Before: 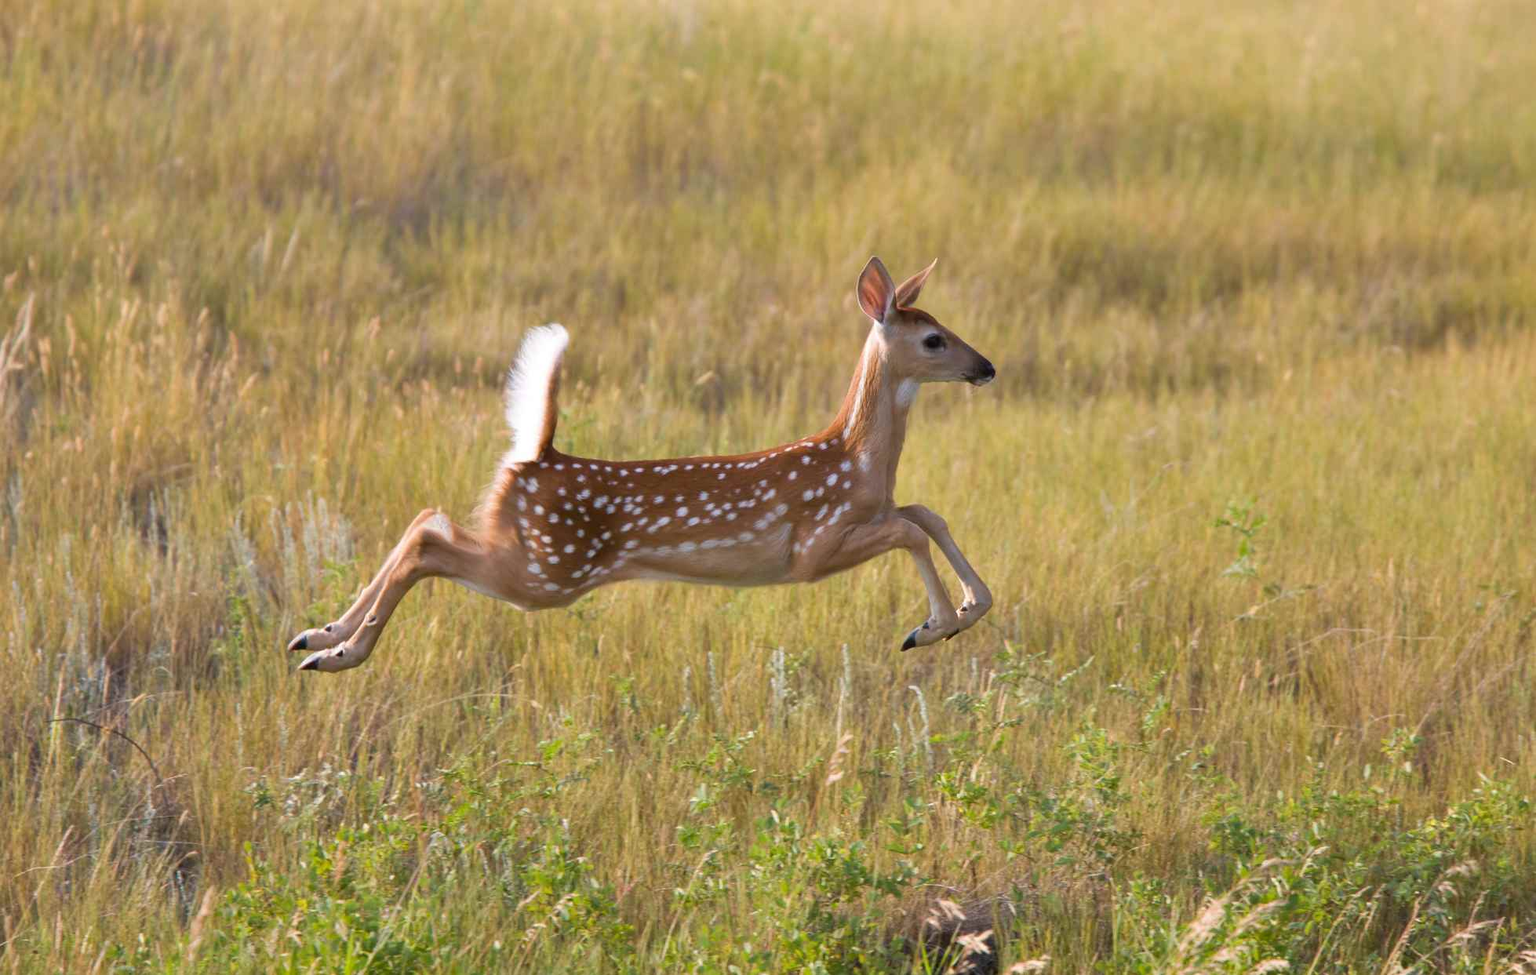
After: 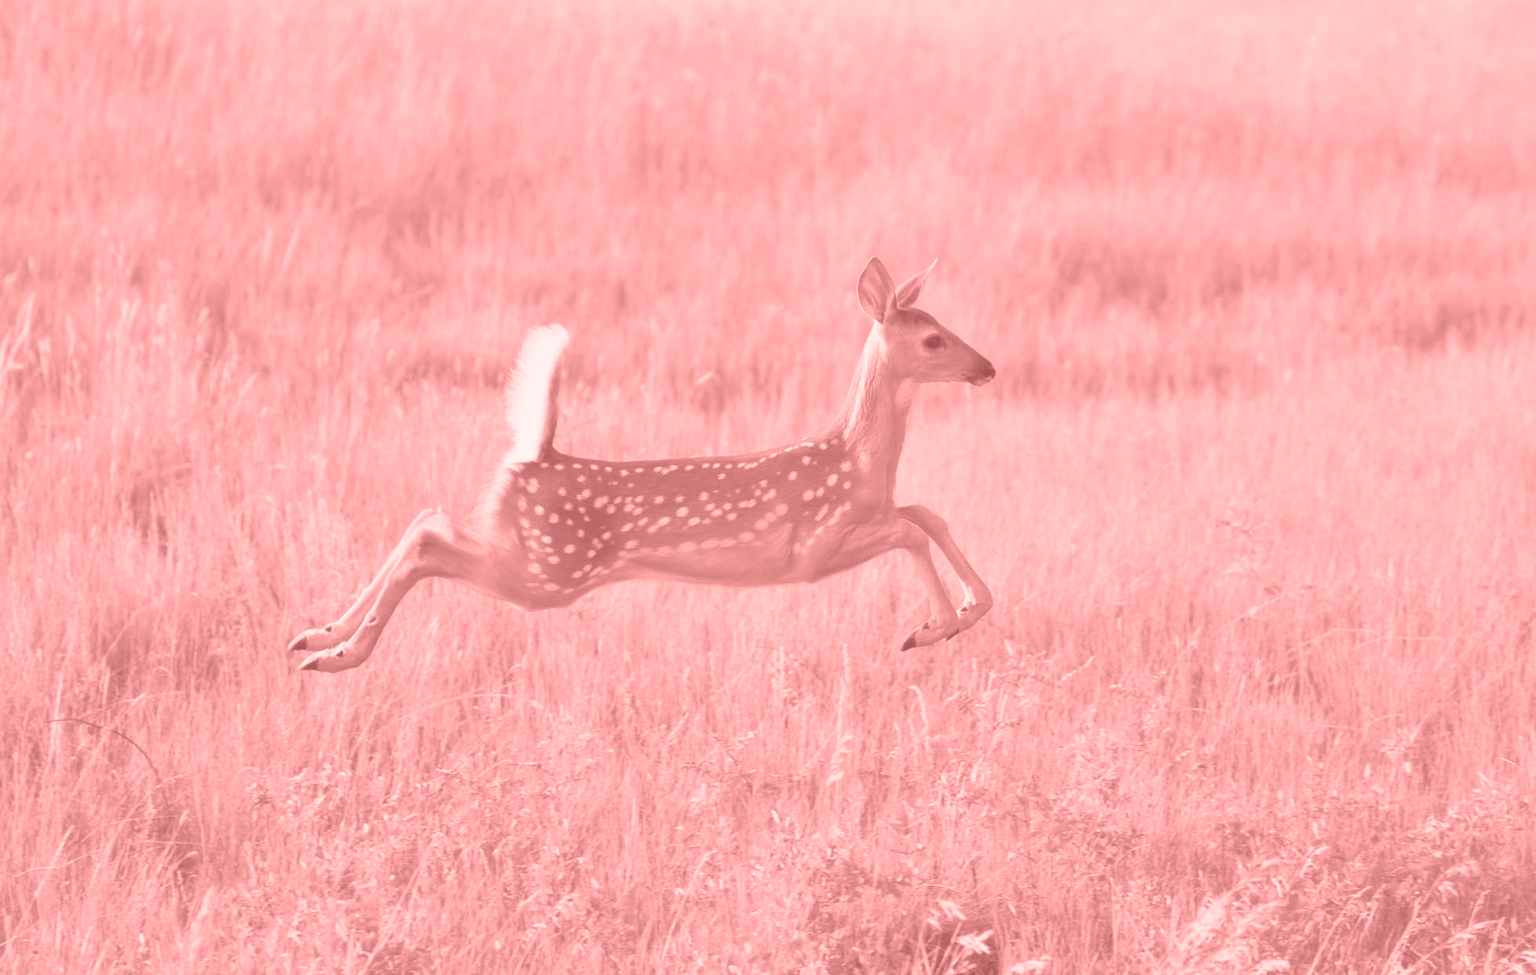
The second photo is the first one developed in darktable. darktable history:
colorize: saturation 51%, source mix 50.67%, lightness 50.67%
exposure: black level correction 0, exposure 0.9 EV, compensate highlight preservation false
shadows and highlights: shadows 37.27, highlights -28.18, soften with gaussian
